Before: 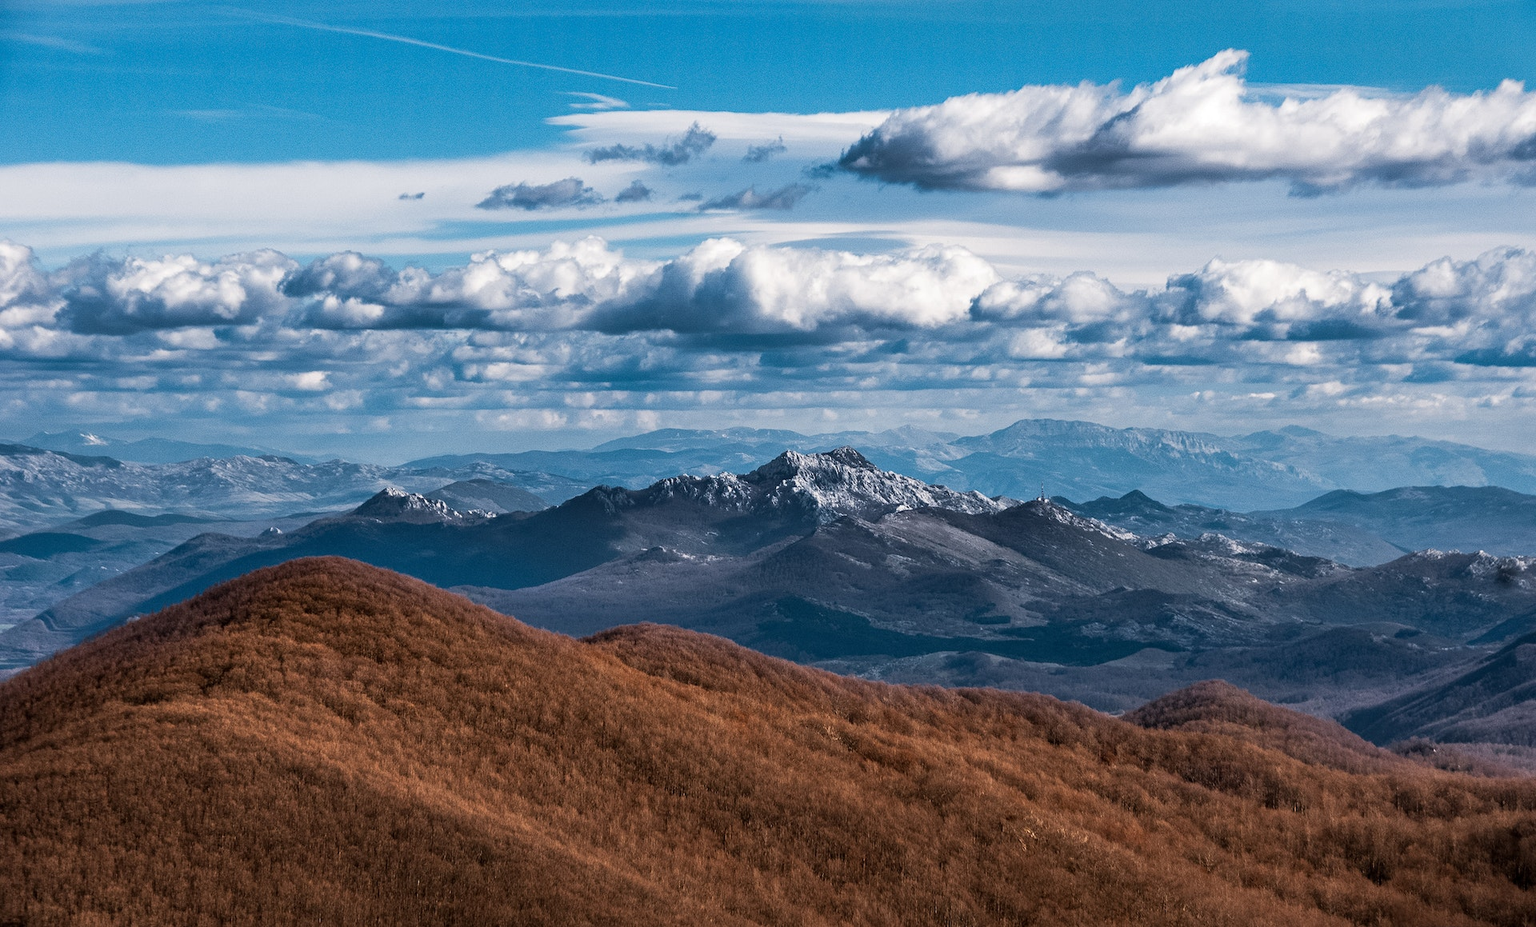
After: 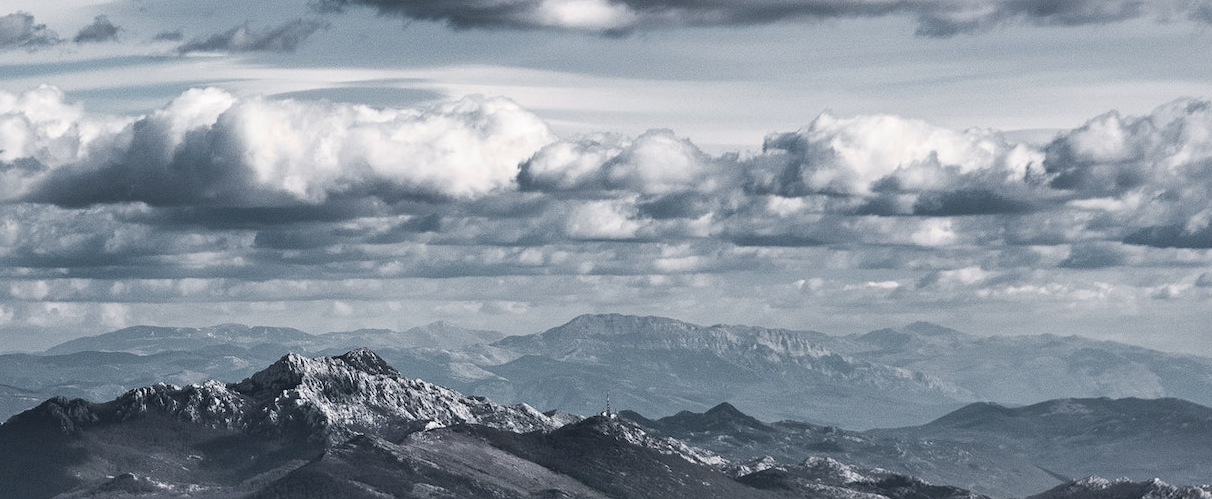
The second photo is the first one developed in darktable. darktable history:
crop: left 36.22%, top 18.128%, right 0.647%, bottom 38.796%
color zones: curves: ch0 [(0, 0.48) (0.209, 0.398) (0.305, 0.332) (0.429, 0.493) (0.571, 0.5) (0.714, 0.5) (0.857, 0.5) (1, 0.48)]; ch1 [(0, 0.736) (0.143, 0.625) (0.225, 0.371) (0.429, 0.256) (0.571, 0.241) (0.714, 0.213) (0.857, 0.48) (1, 0.736)]; ch2 [(0, 0.448) (0.143, 0.498) (0.286, 0.5) (0.429, 0.5) (0.571, 0.5) (0.714, 0.5) (0.857, 0.5) (1, 0.448)]
